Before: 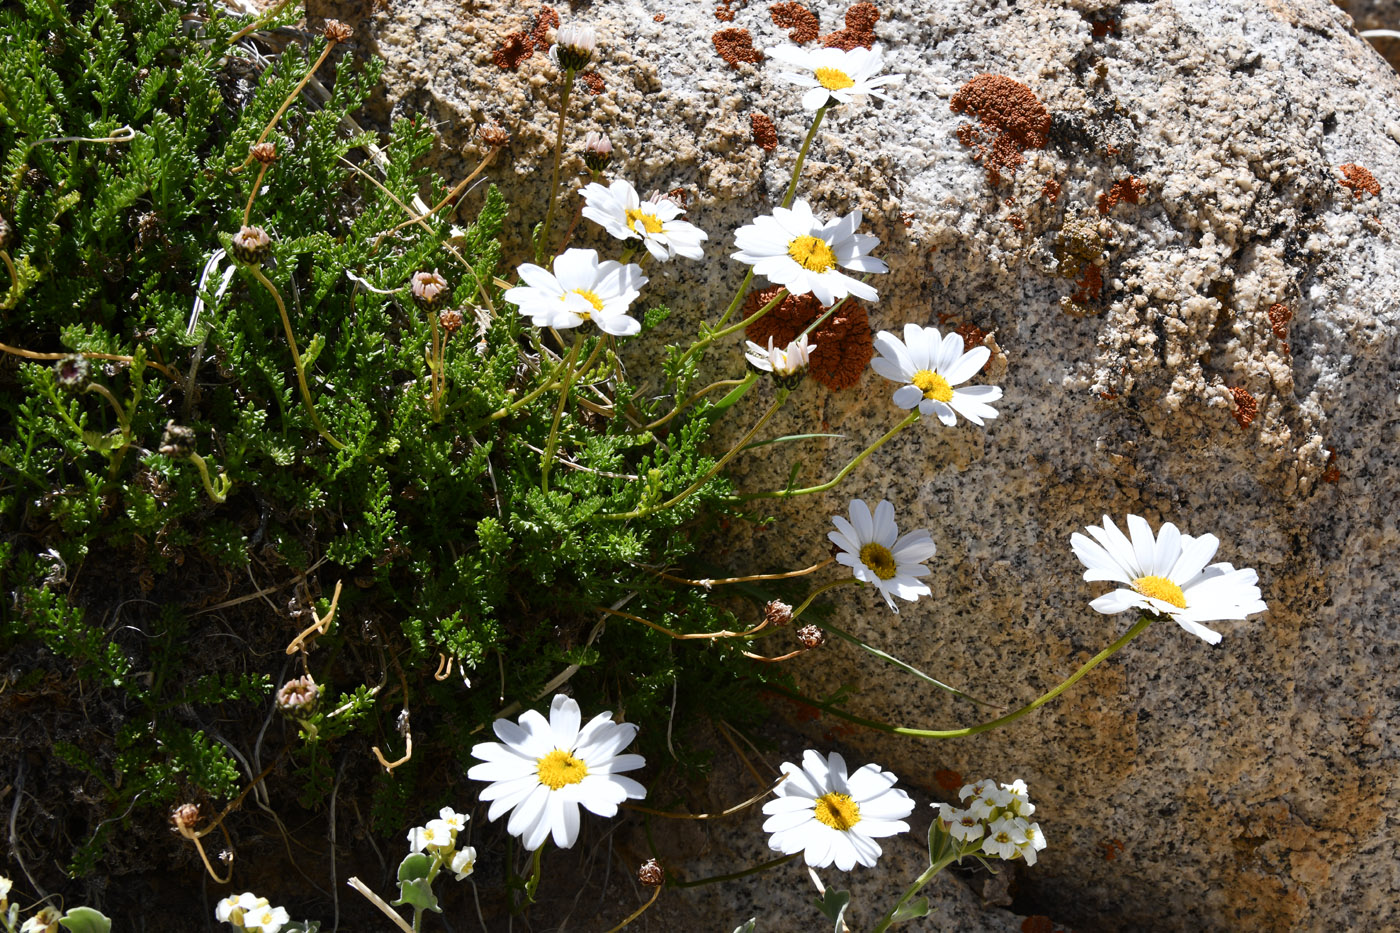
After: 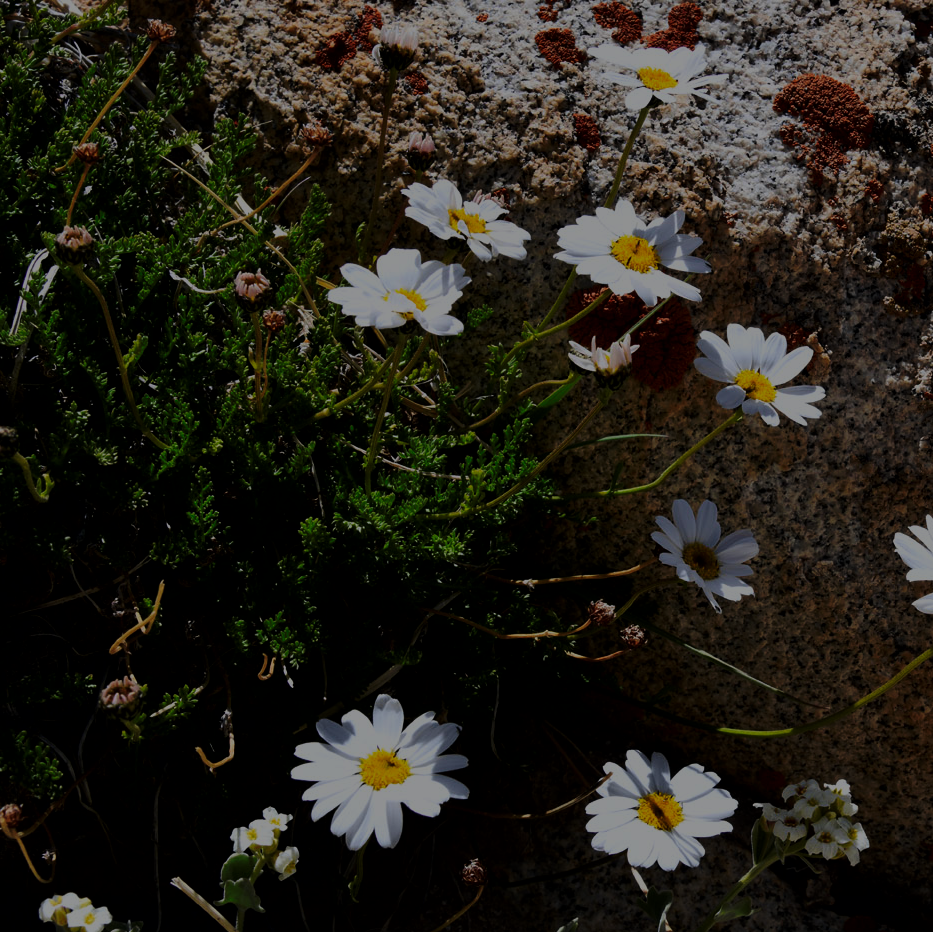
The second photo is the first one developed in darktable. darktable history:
crop and rotate: left 12.673%, right 20.66%
exposure: exposure -2.446 EV, compensate highlight preservation false
base curve: curves: ch0 [(0, 0) (0.036, 0.025) (0.121, 0.166) (0.206, 0.329) (0.605, 0.79) (1, 1)], preserve colors none
tone curve: curves: ch0 [(0.013, 0) (0.061, 0.059) (0.239, 0.256) (0.502, 0.501) (0.683, 0.676) (0.761, 0.773) (0.858, 0.858) (0.987, 0.945)]; ch1 [(0, 0) (0.172, 0.123) (0.304, 0.267) (0.414, 0.395) (0.472, 0.473) (0.502, 0.502) (0.521, 0.528) (0.583, 0.595) (0.654, 0.673) (0.728, 0.761) (1, 1)]; ch2 [(0, 0) (0.411, 0.424) (0.485, 0.476) (0.502, 0.501) (0.553, 0.557) (0.57, 0.576) (1, 1)], color space Lab, independent channels, preserve colors none
